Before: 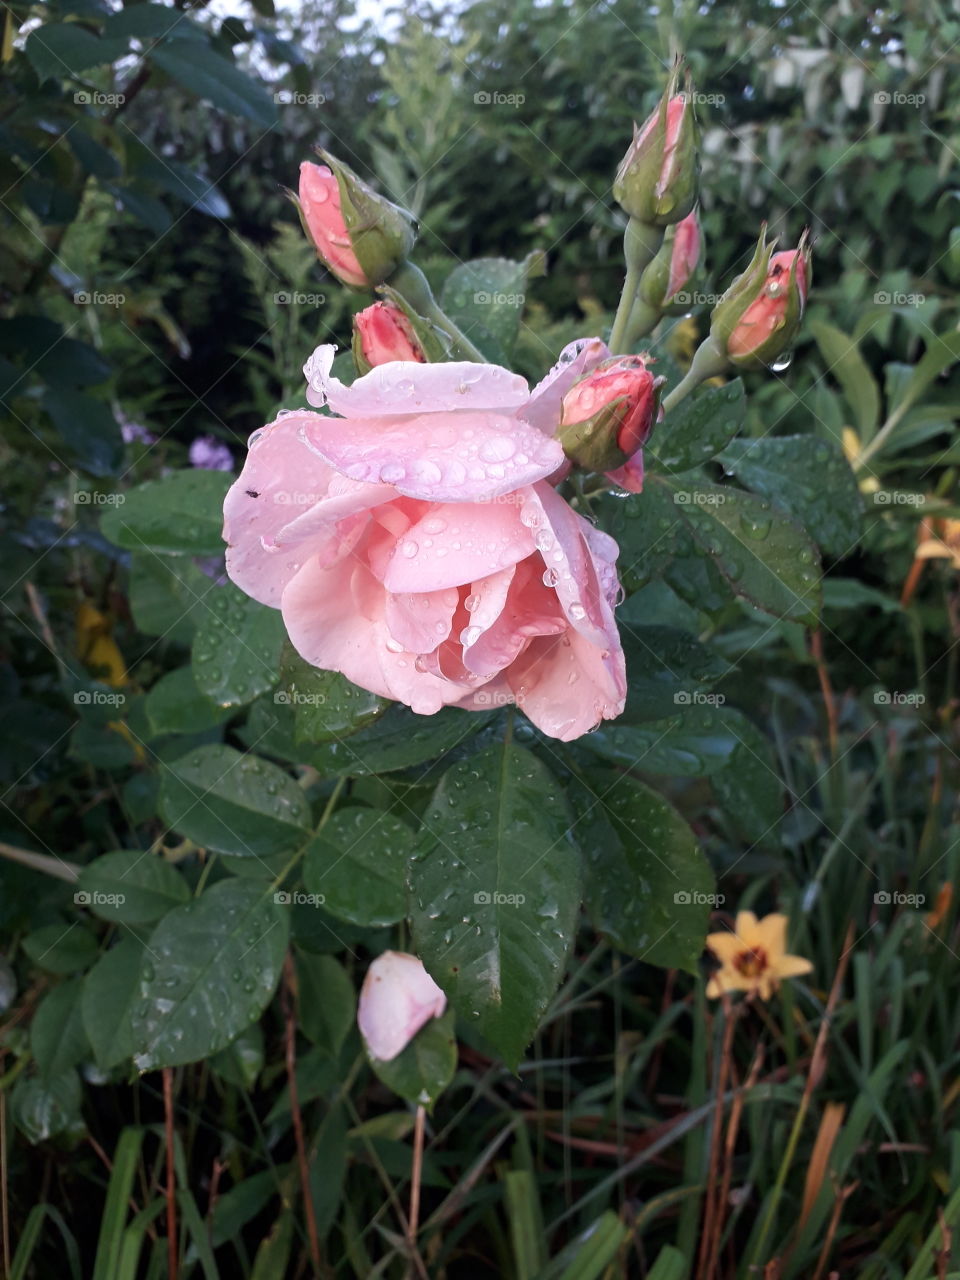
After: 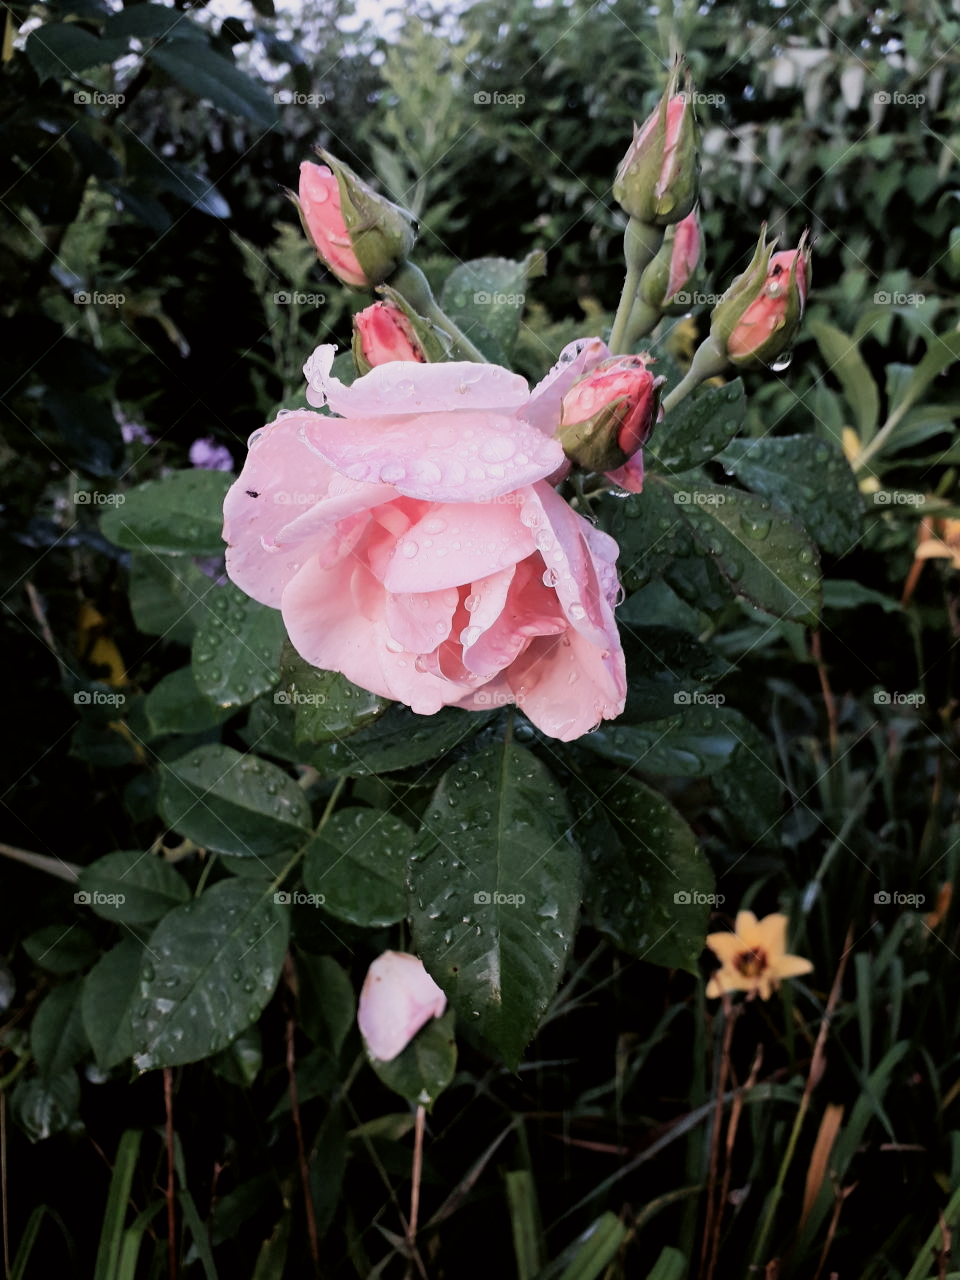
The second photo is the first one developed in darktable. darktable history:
filmic rgb: black relative exposure -5.03 EV, white relative exposure 3.97 EV, hardness 2.9, contrast 1.299, highlights saturation mix -30.24%
color correction: highlights a* 3.12, highlights b* -1.52, shadows a* -0.059, shadows b* 1.73, saturation 0.981
tone equalizer: edges refinement/feathering 500, mask exposure compensation -1.57 EV, preserve details no
